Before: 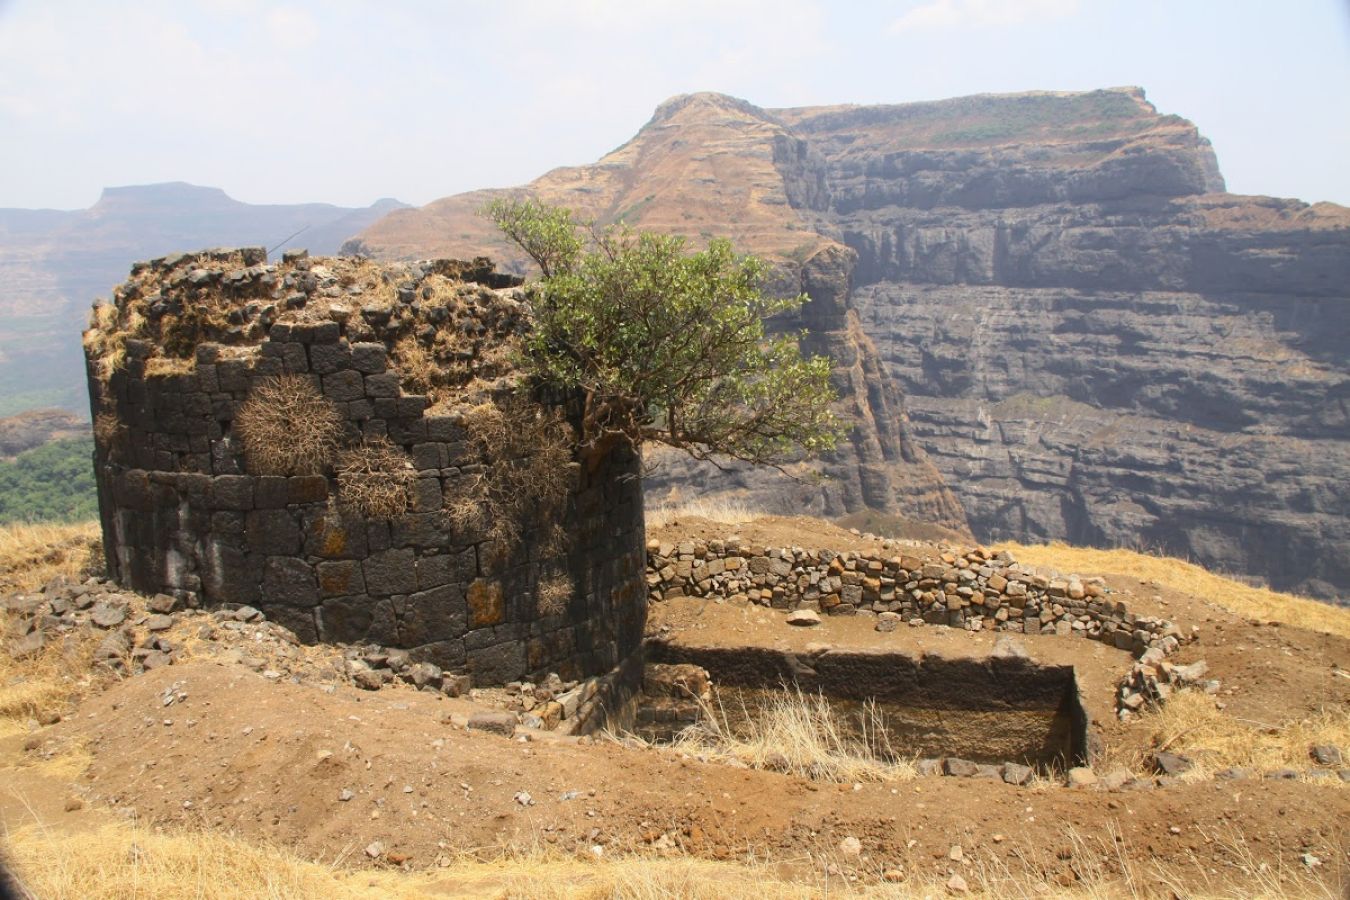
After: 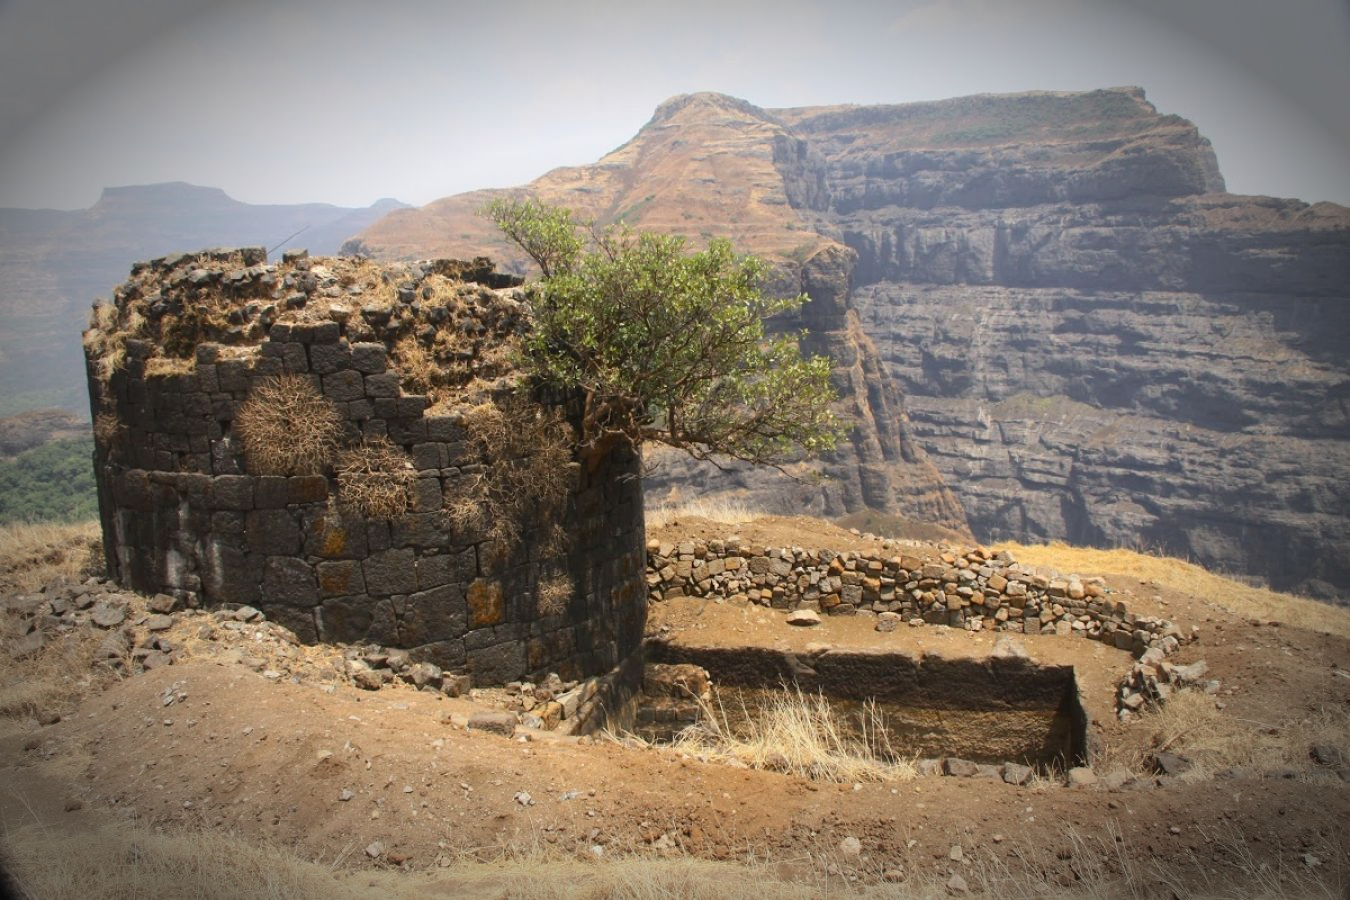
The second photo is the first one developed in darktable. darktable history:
vignetting: fall-off start 70.47%, brightness -0.794, width/height ratio 1.334
